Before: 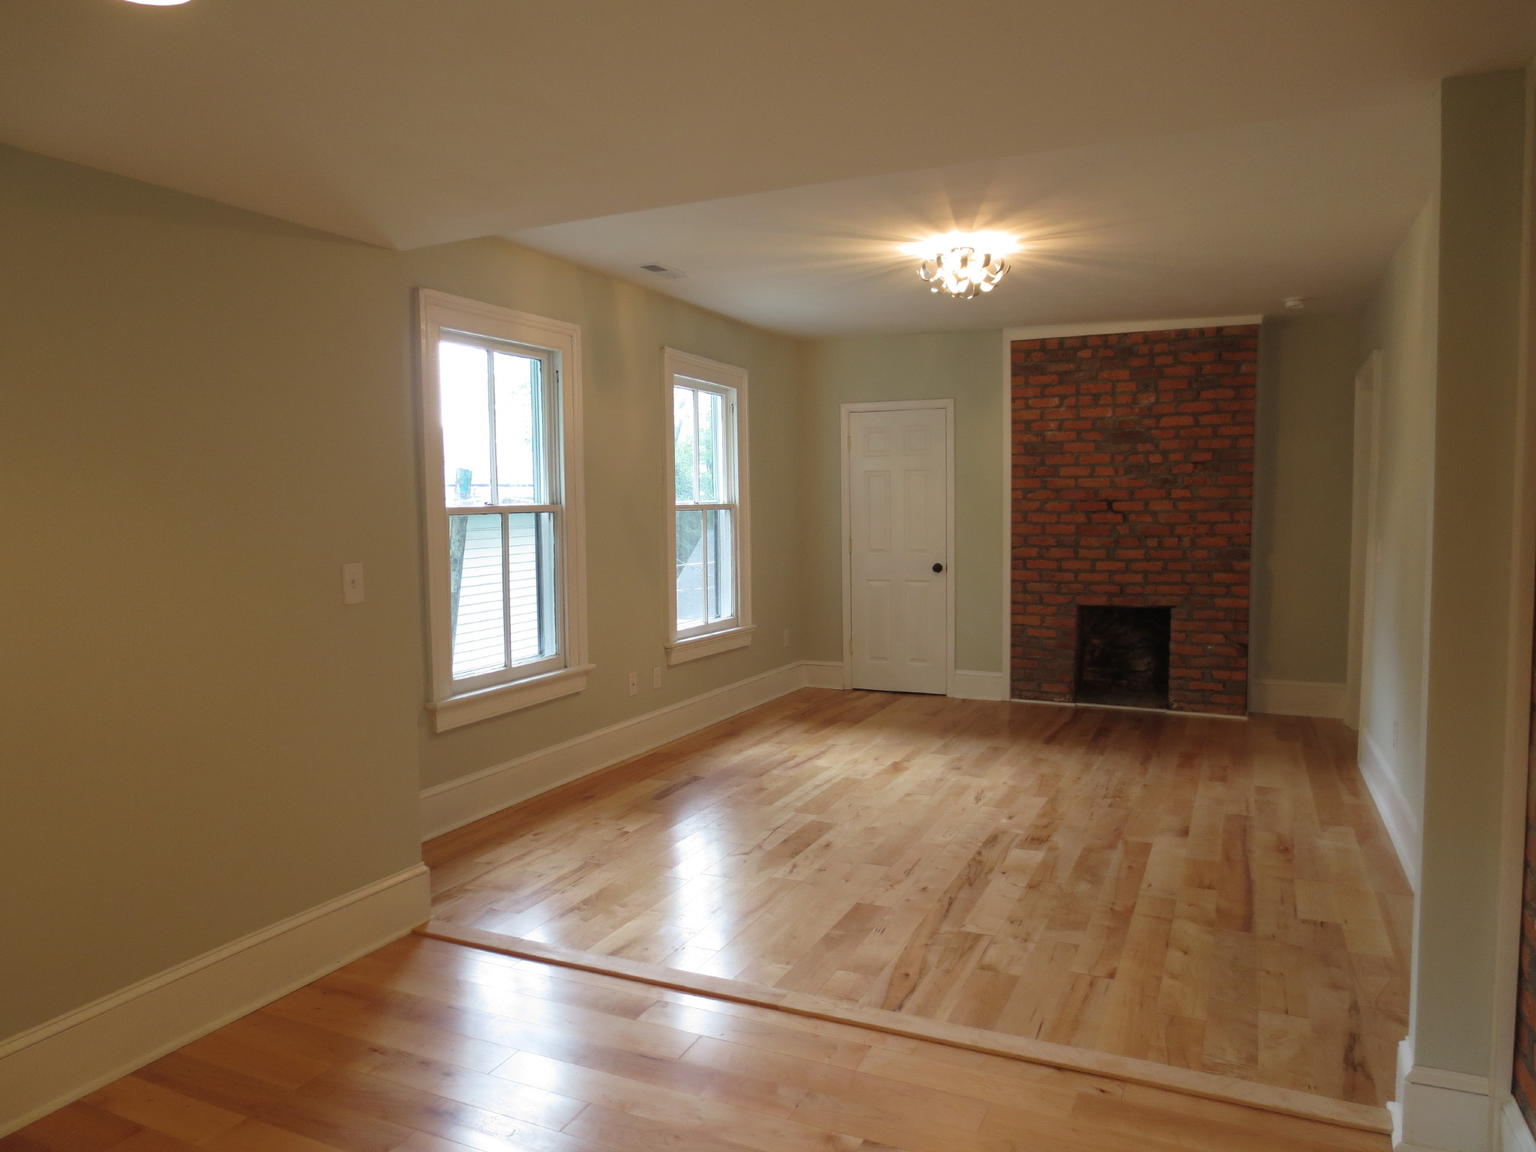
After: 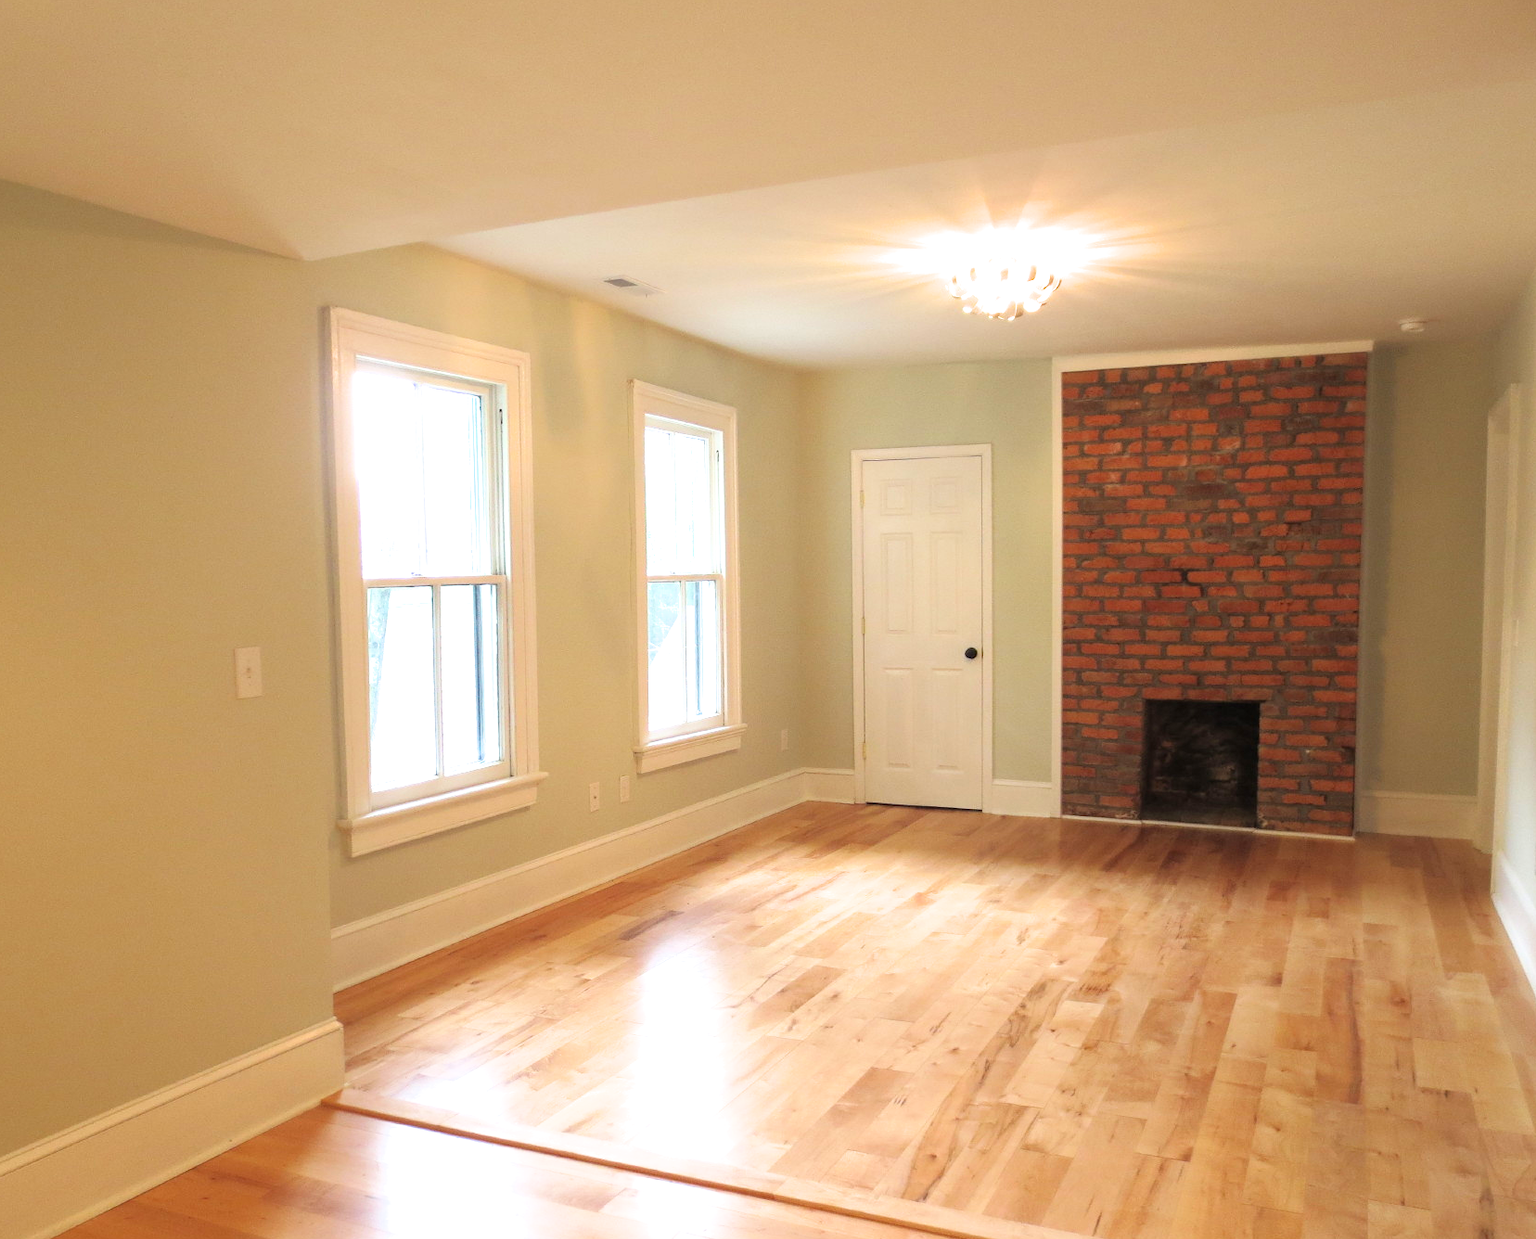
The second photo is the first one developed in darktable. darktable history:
contrast brightness saturation: contrast 0.04, saturation 0.07
filmic rgb: black relative exposure -9.5 EV, white relative exposure 3.02 EV, hardness 6.12
crop: left 9.929%, top 3.475%, right 9.188%, bottom 9.529%
exposure: black level correction 0, exposure 1.45 EV, compensate exposure bias true, compensate highlight preservation false
